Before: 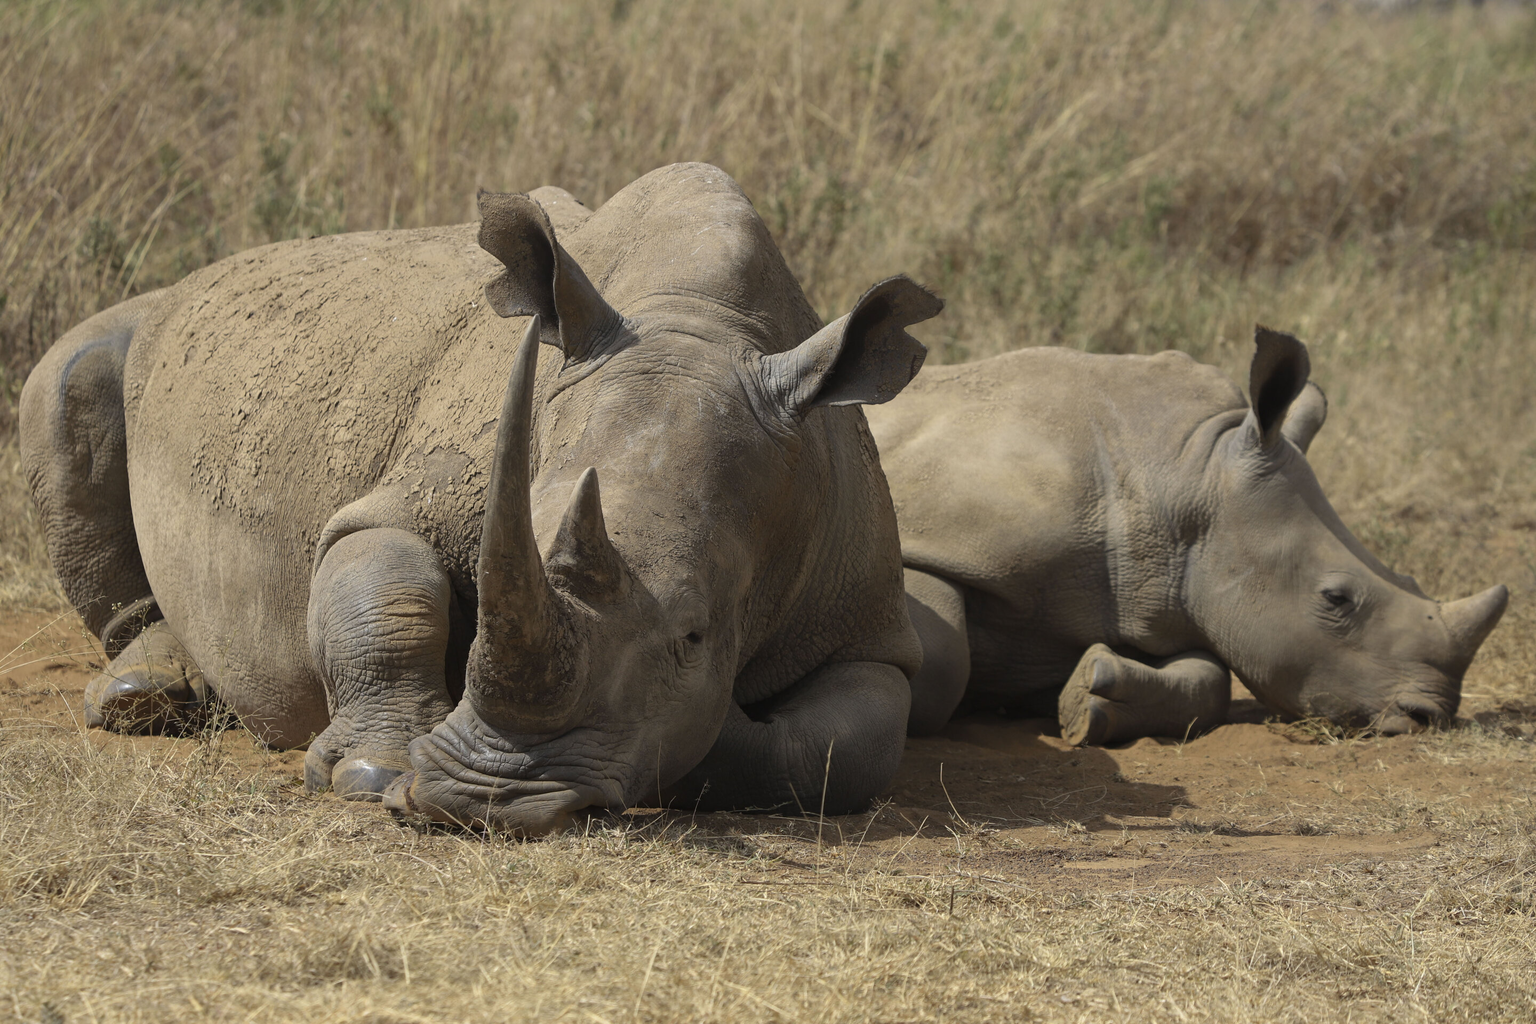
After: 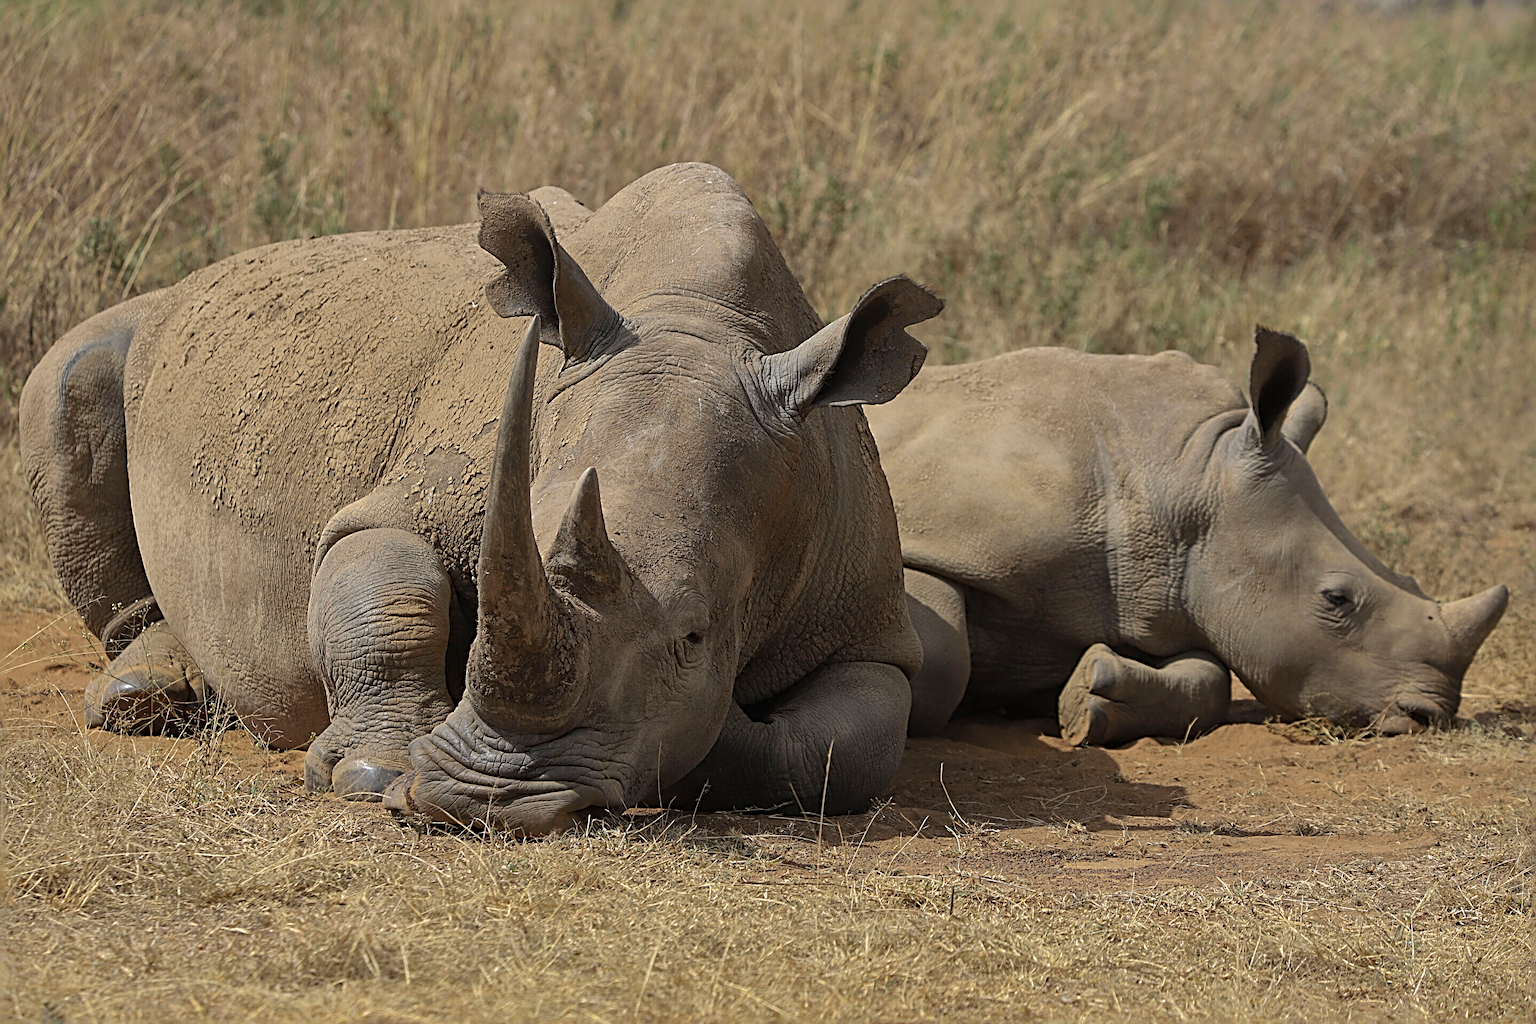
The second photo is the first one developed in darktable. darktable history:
sharpen: radius 3.641, amount 0.918
shadows and highlights: shadows 25.96, highlights -70.15
